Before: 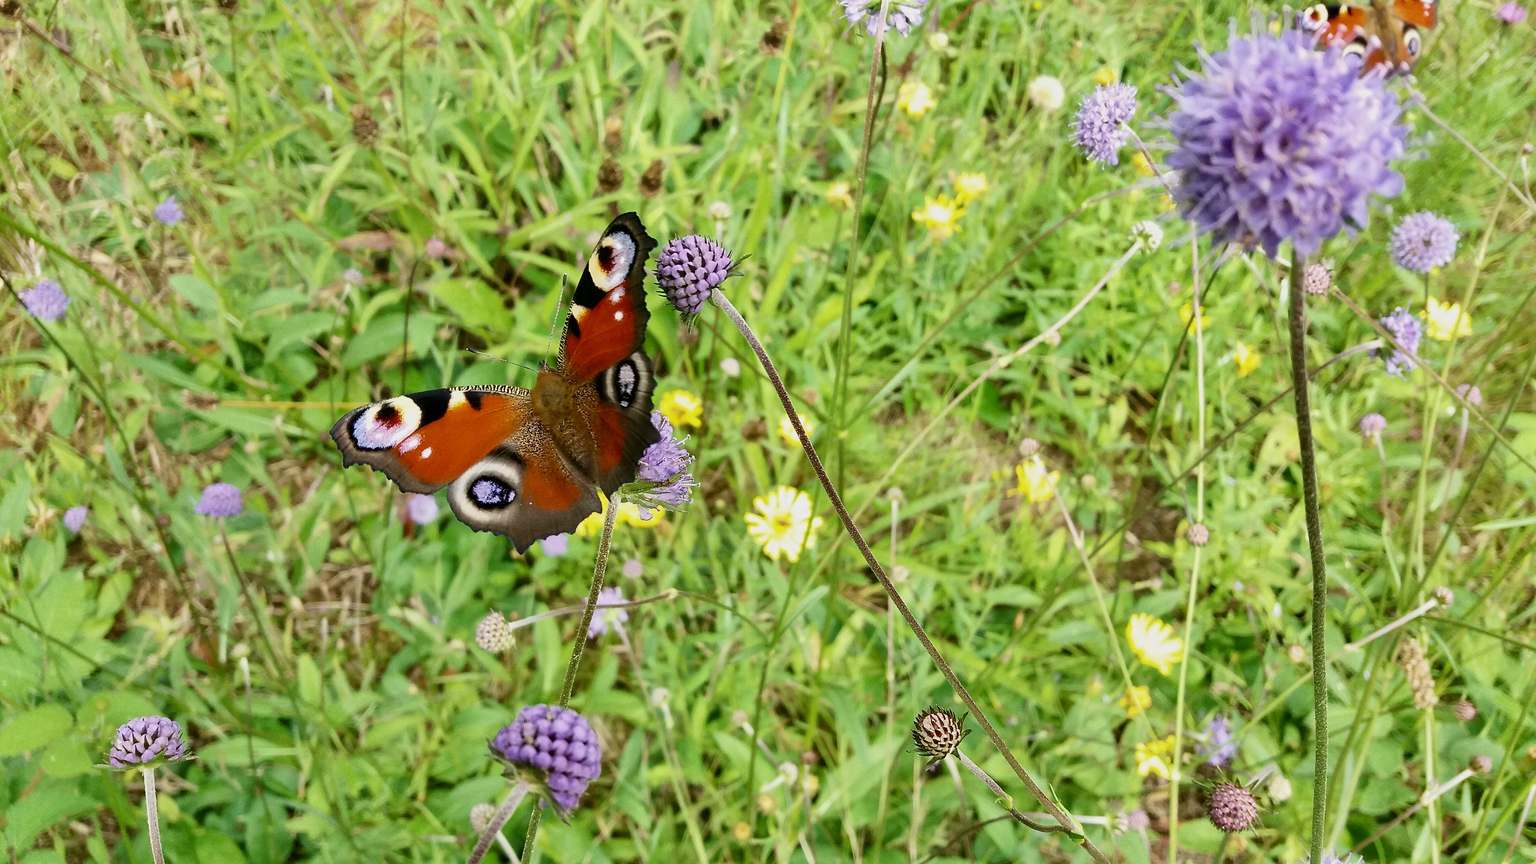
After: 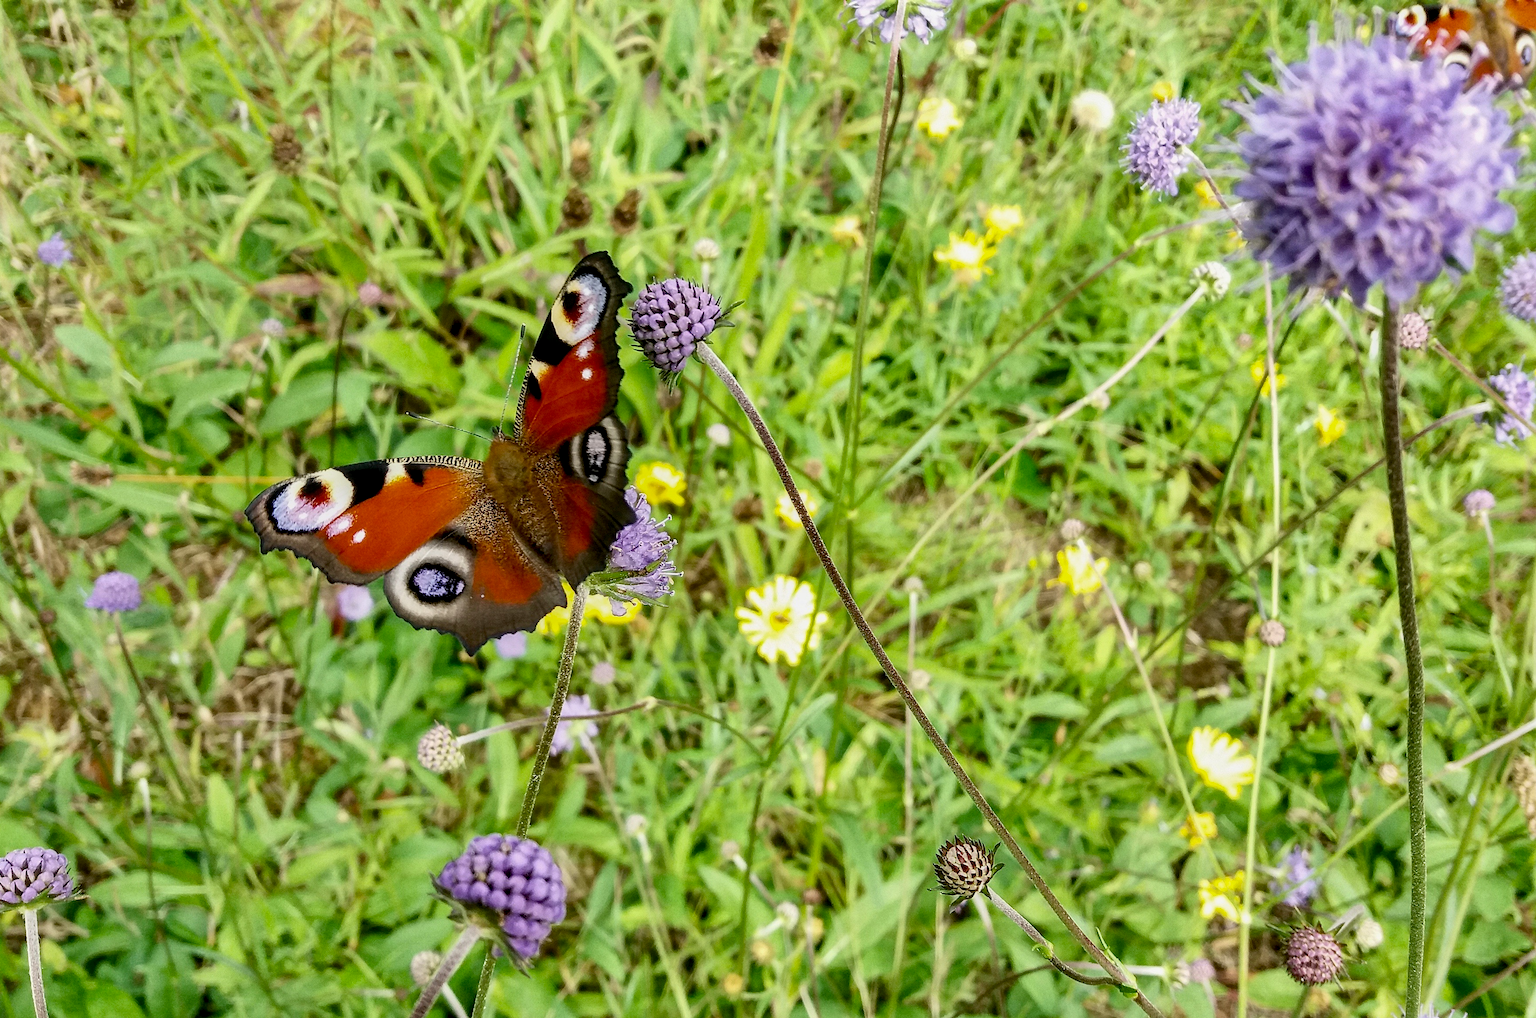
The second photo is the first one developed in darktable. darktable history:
local contrast: on, module defaults
crop: left 8.026%, right 7.374%
